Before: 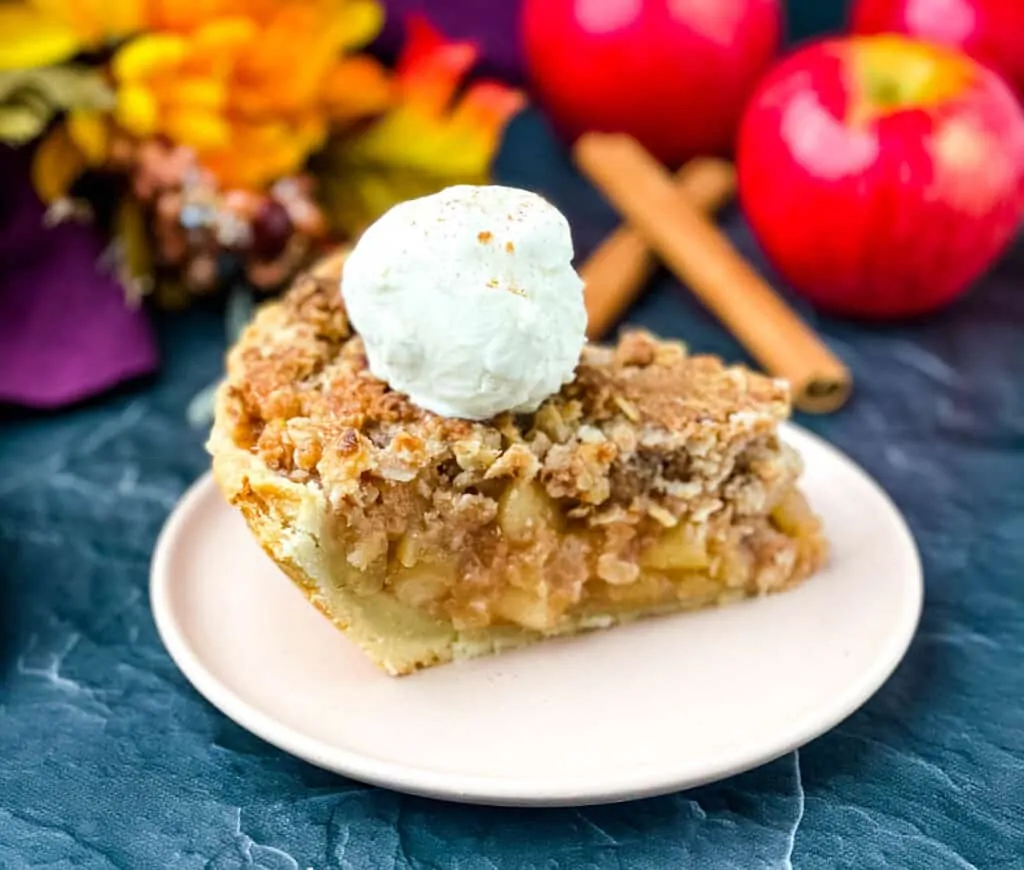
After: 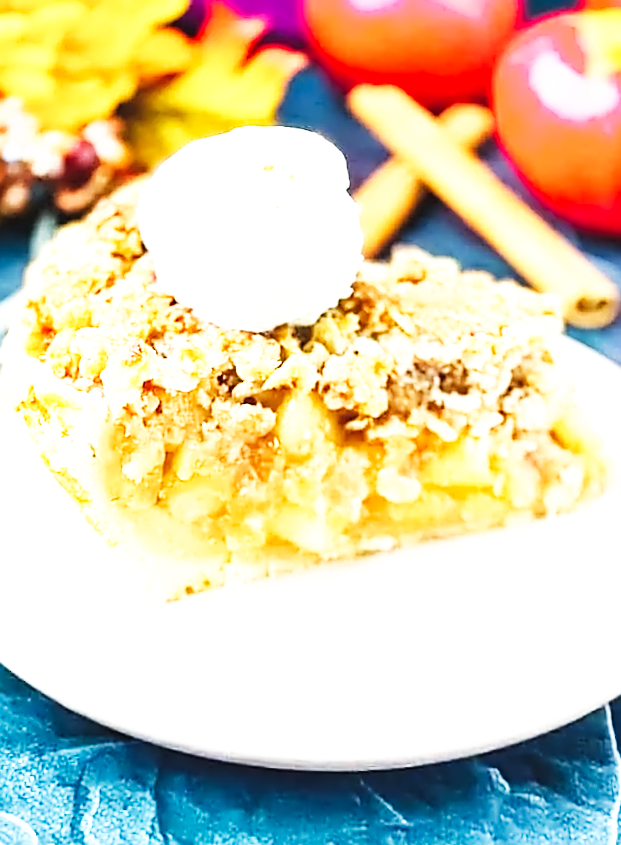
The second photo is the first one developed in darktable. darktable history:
sharpen: on, module defaults
contrast equalizer: y [[0.5 ×4, 0.525, 0.667], [0.5 ×6], [0.5 ×6], [0 ×4, 0.042, 0], [0, 0, 0.004, 0.1, 0.191, 0.131]]
rotate and perspective: rotation 0.72°, lens shift (vertical) -0.352, lens shift (horizontal) -0.051, crop left 0.152, crop right 0.859, crop top 0.019, crop bottom 0.964
exposure: black level correction -0.005, exposure 1.002 EV, compensate highlight preservation false
base curve: curves: ch0 [(0, 0) (0.007, 0.004) (0.027, 0.03) (0.046, 0.07) (0.207, 0.54) (0.442, 0.872) (0.673, 0.972) (1, 1)], preserve colors none
crop: left 13.443%, right 13.31%
